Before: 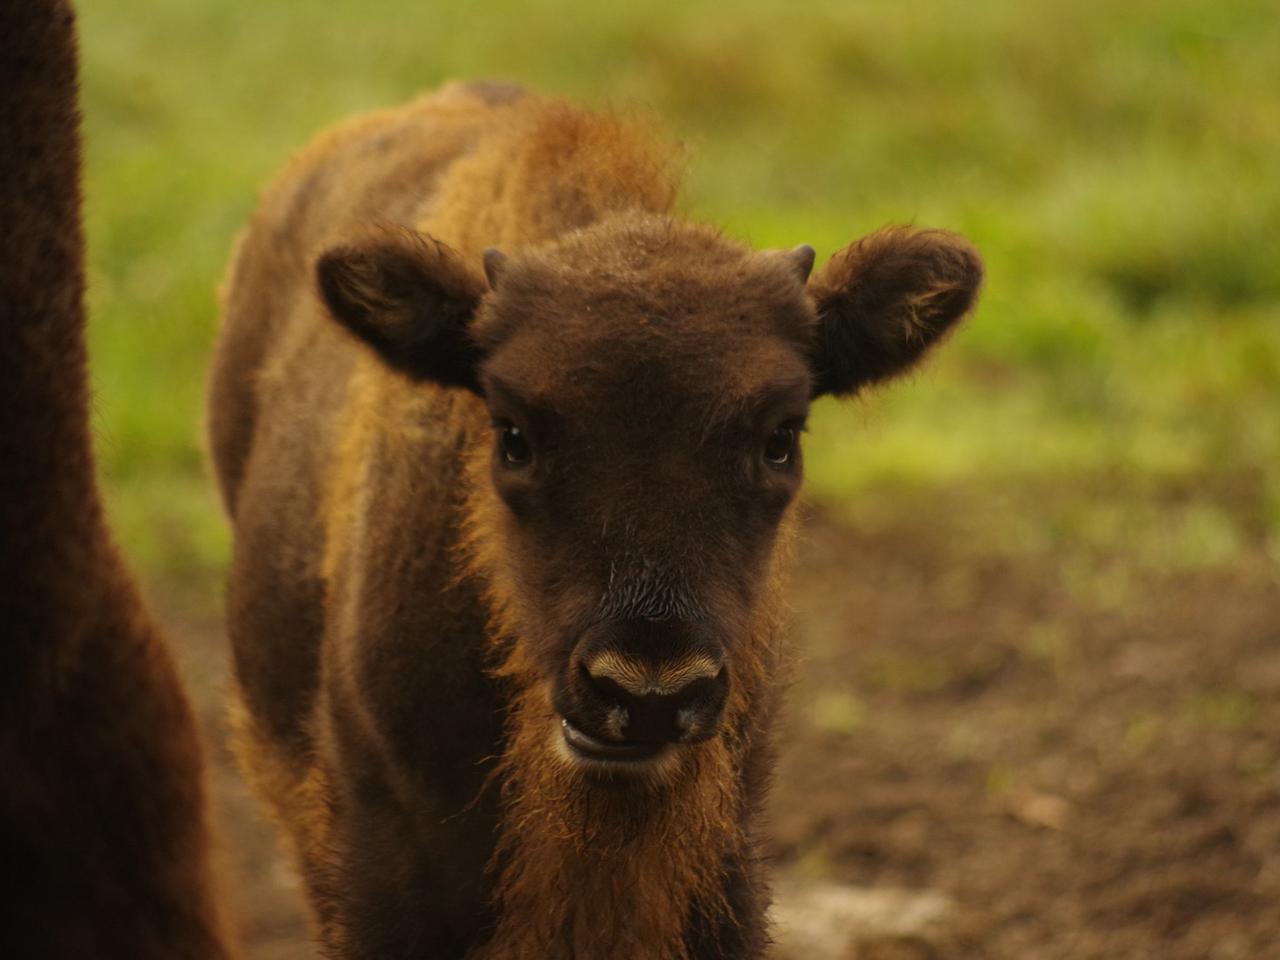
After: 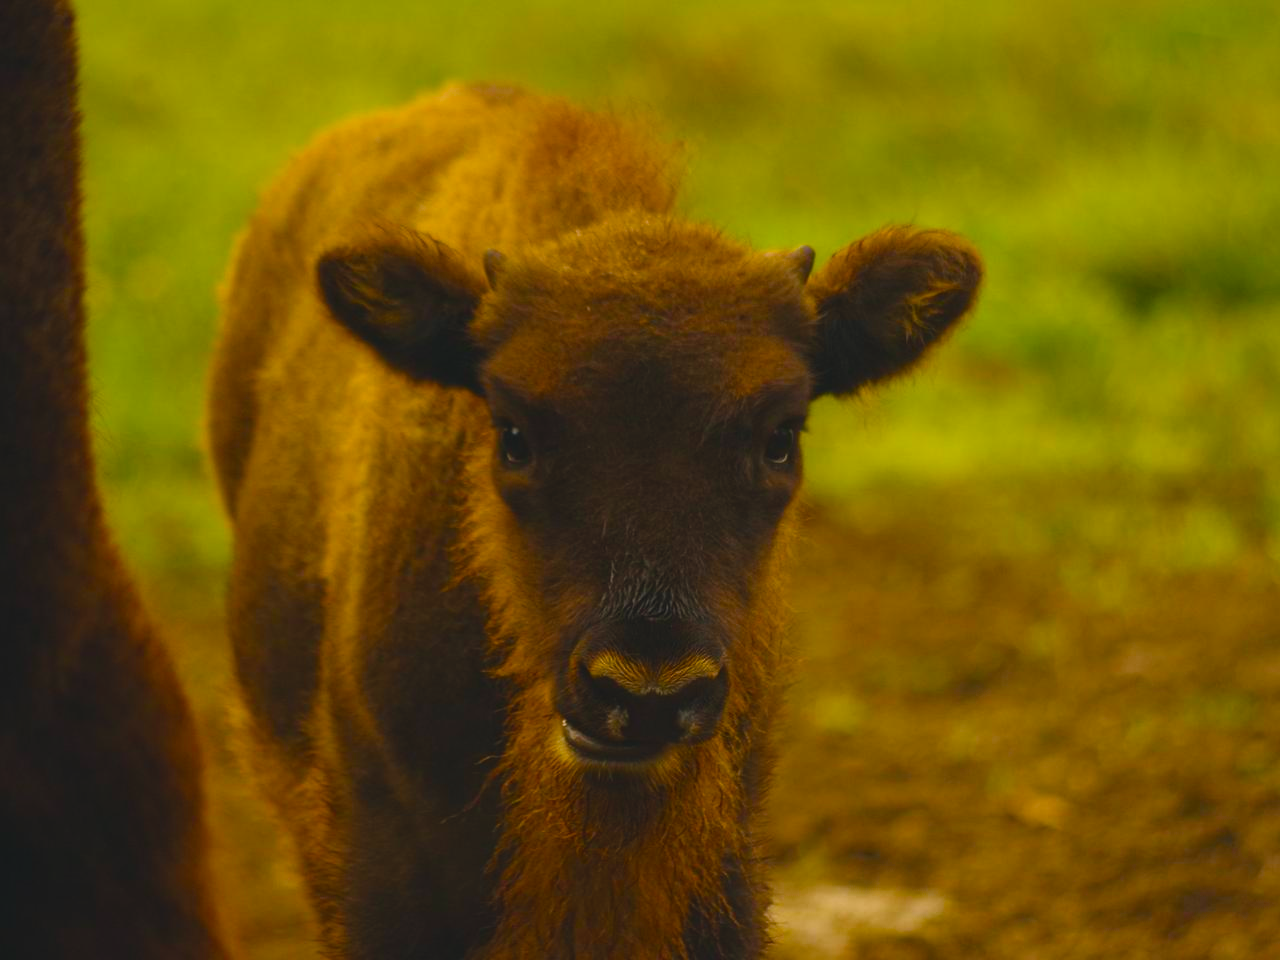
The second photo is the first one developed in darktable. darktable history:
color balance rgb: shadows lift › chroma 2.958%, shadows lift › hue 242.86°, global offset › luminance 0.783%, linear chroma grading › global chroma 14.787%, perceptual saturation grading › global saturation 20%, perceptual saturation grading › highlights 3.289%, perceptual saturation grading › shadows 50.004%, perceptual brilliance grading › global brilliance -0.971%, perceptual brilliance grading › highlights -1.297%, perceptual brilliance grading › mid-tones -1.249%, perceptual brilliance grading › shadows -0.615%, global vibrance 20%
